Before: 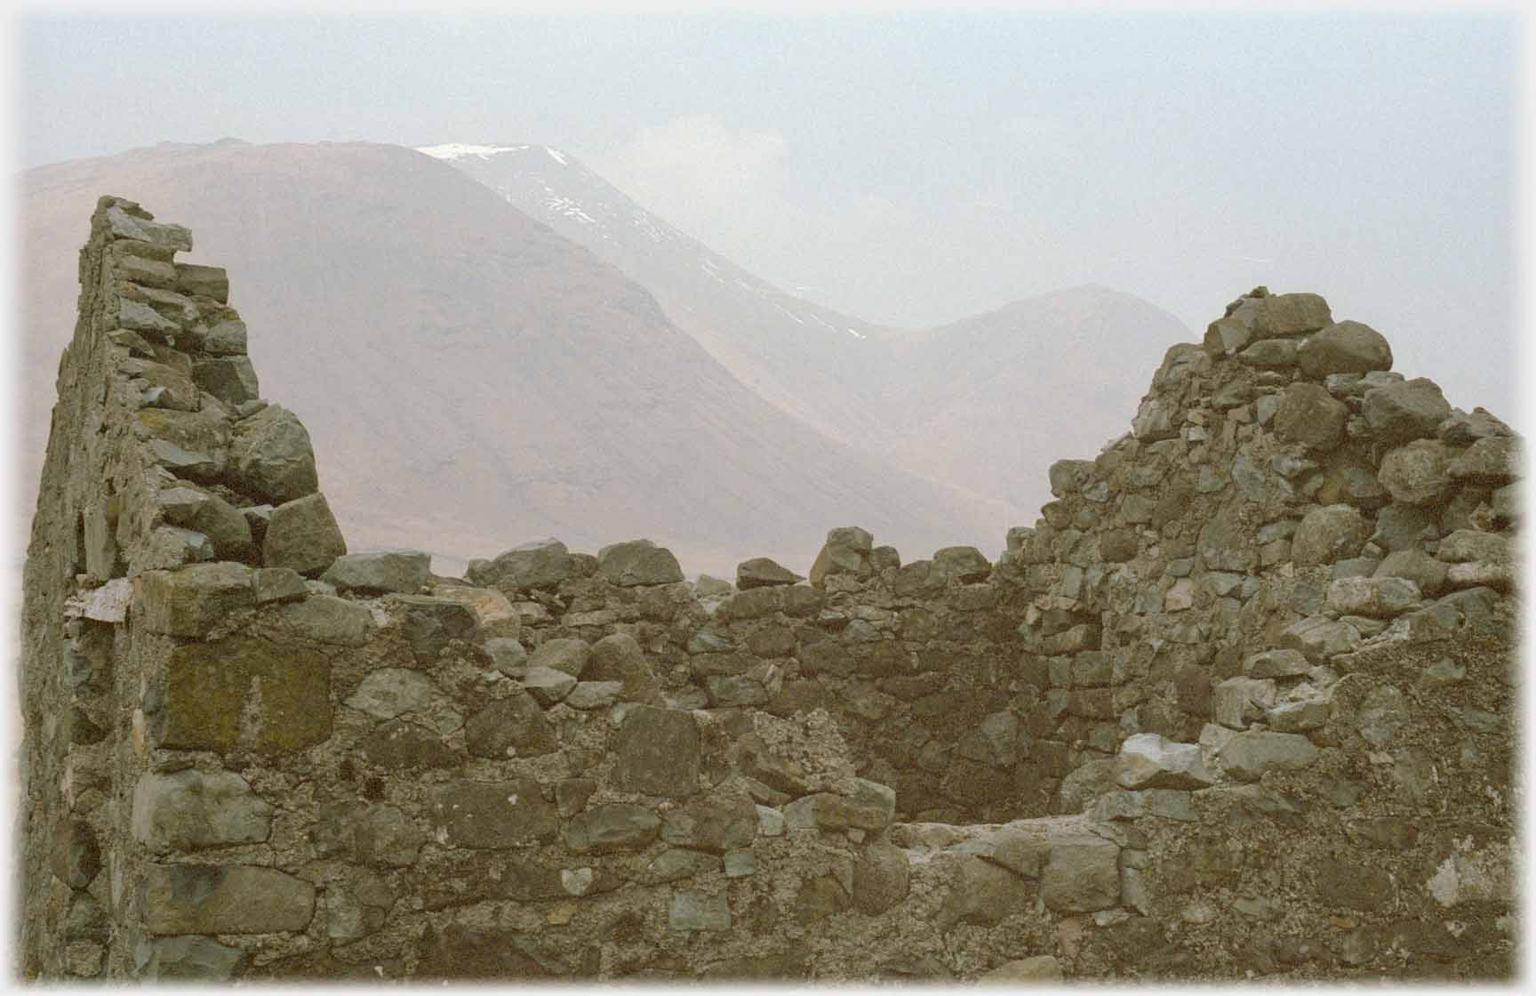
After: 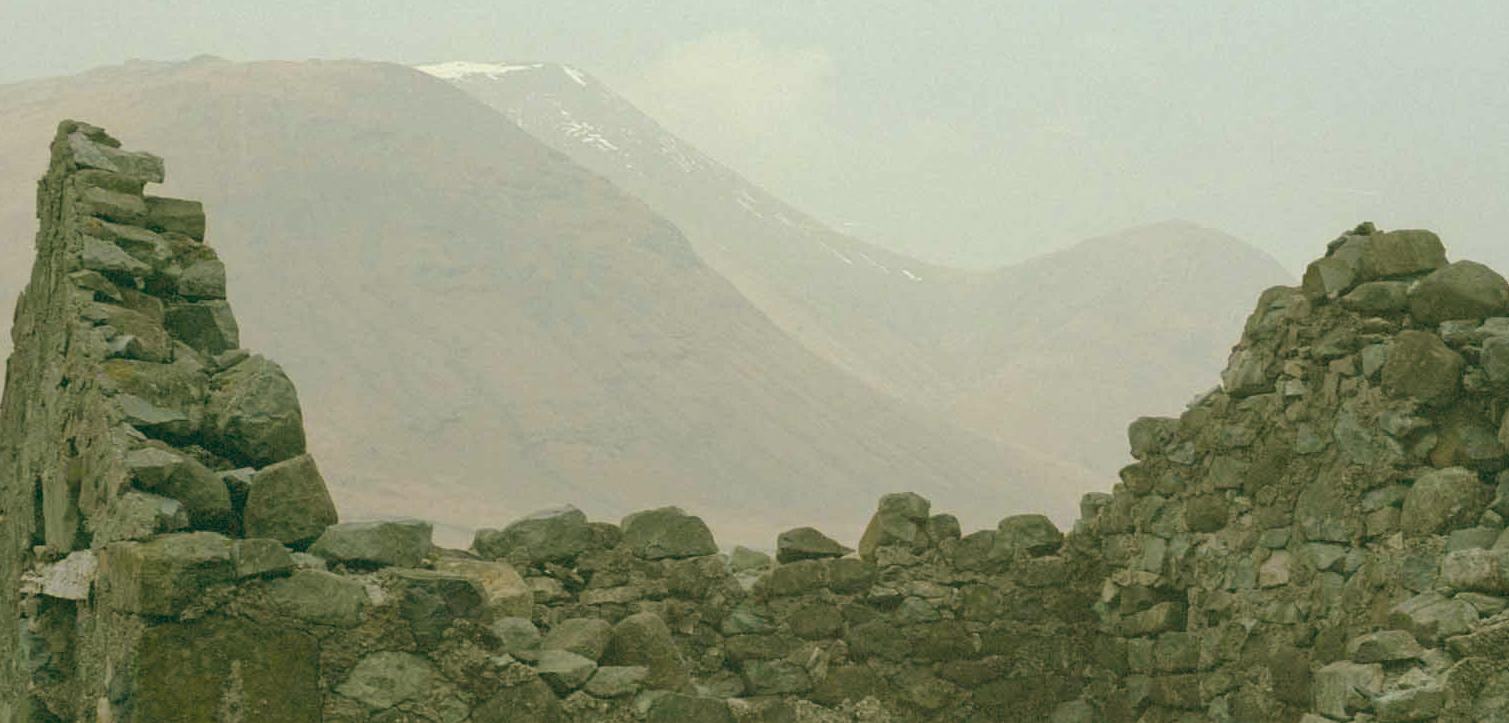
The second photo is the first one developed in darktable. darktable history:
crop: left 3.015%, top 8.969%, right 9.647%, bottom 26.457%
color balance: lift [1.005, 0.99, 1.007, 1.01], gamma [1, 1.034, 1.032, 0.966], gain [0.873, 1.055, 1.067, 0.933]
